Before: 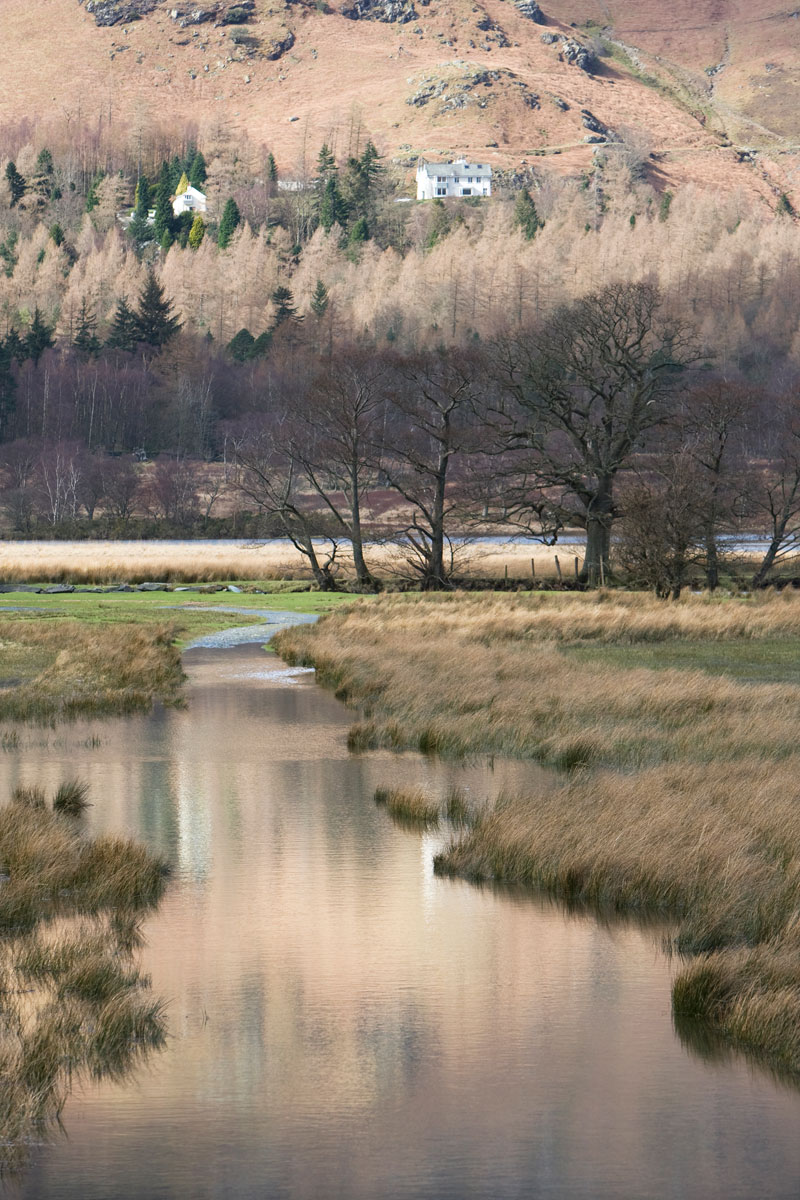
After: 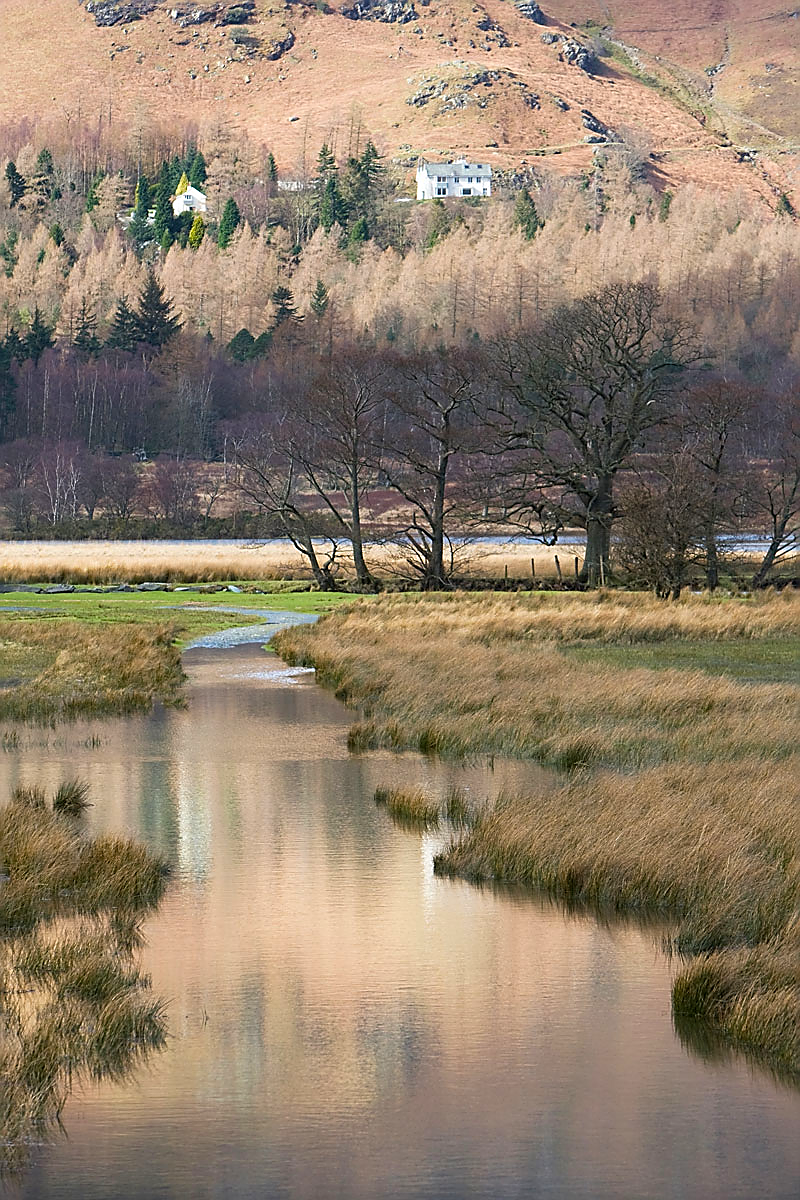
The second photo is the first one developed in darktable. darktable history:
sharpen: radius 1.4, amount 1.25, threshold 0.7
color balance rgb: perceptual saturation grading › global saturation 20%, global vibrance 20%
